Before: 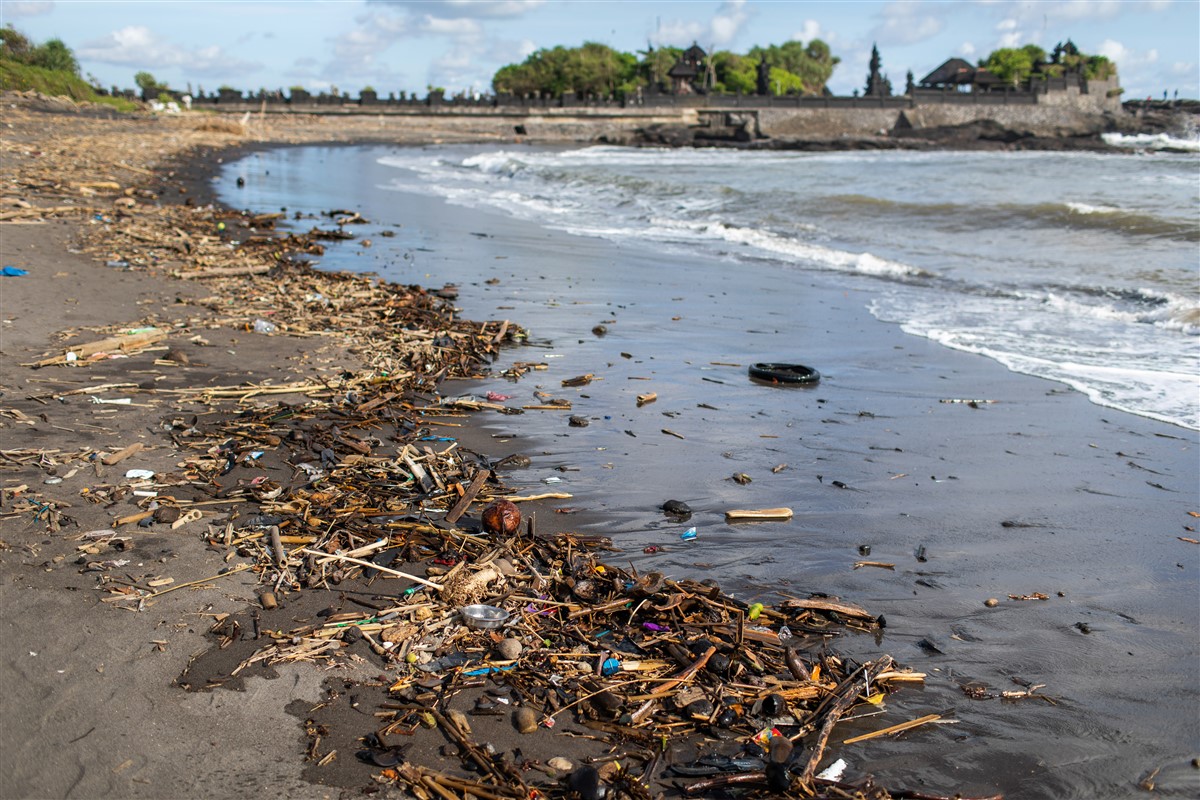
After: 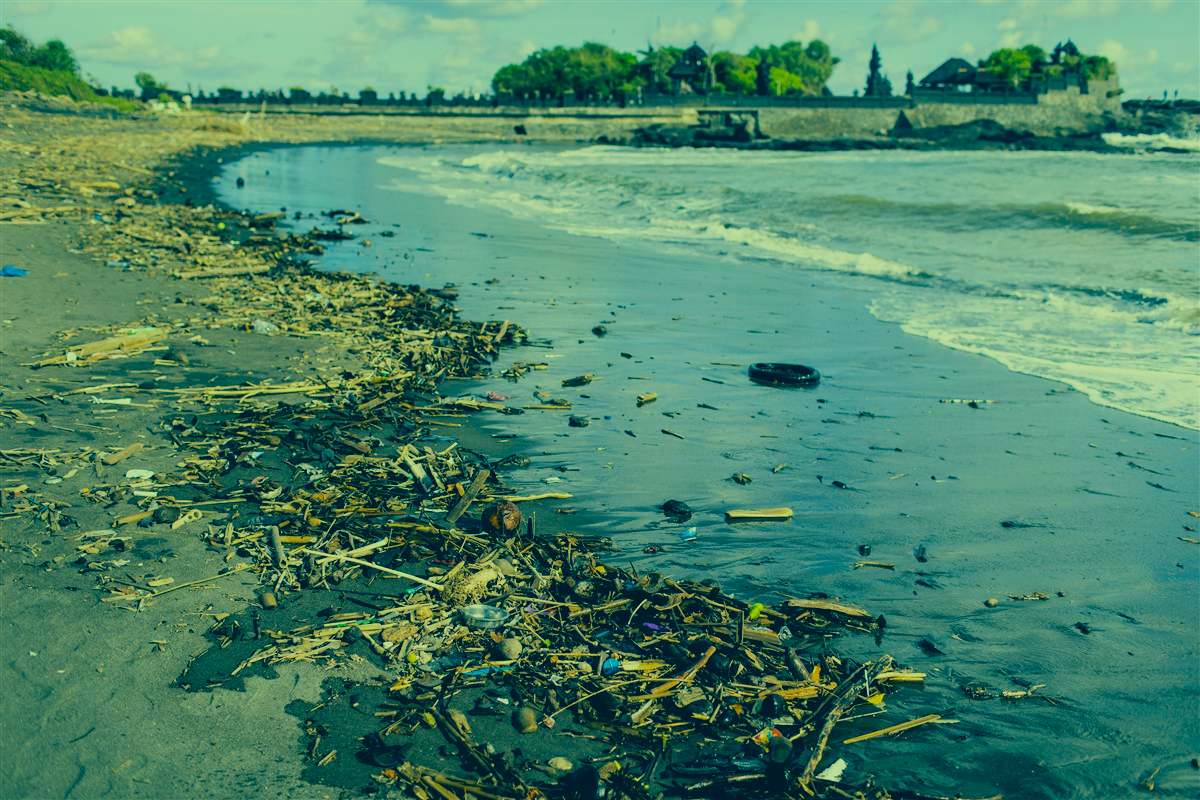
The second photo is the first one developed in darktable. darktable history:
color correction: highlights a* -15.66, highlights b* 39.83, shadows a* -39.32, shadows b* -26.61
filmic rgb: black relative exposure -7.65 EV, white relative exposure 4.56 EV, hardness 3.61, color science v6 (2022)
